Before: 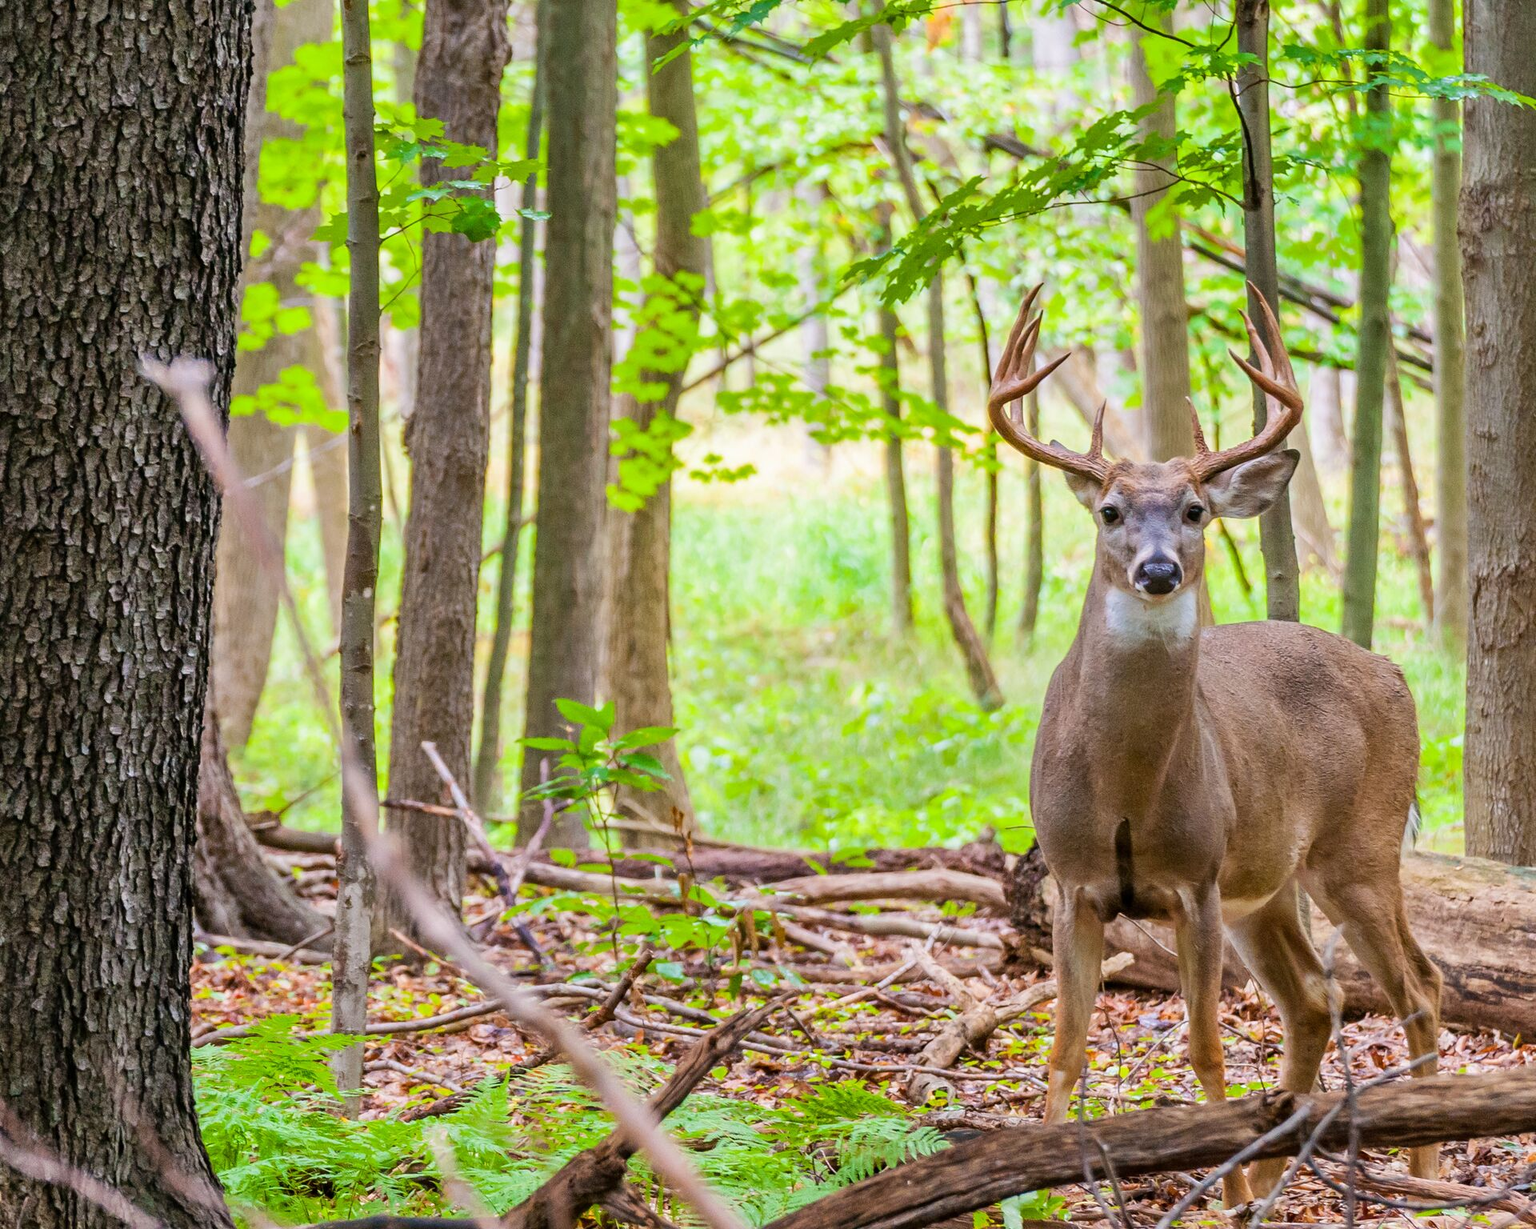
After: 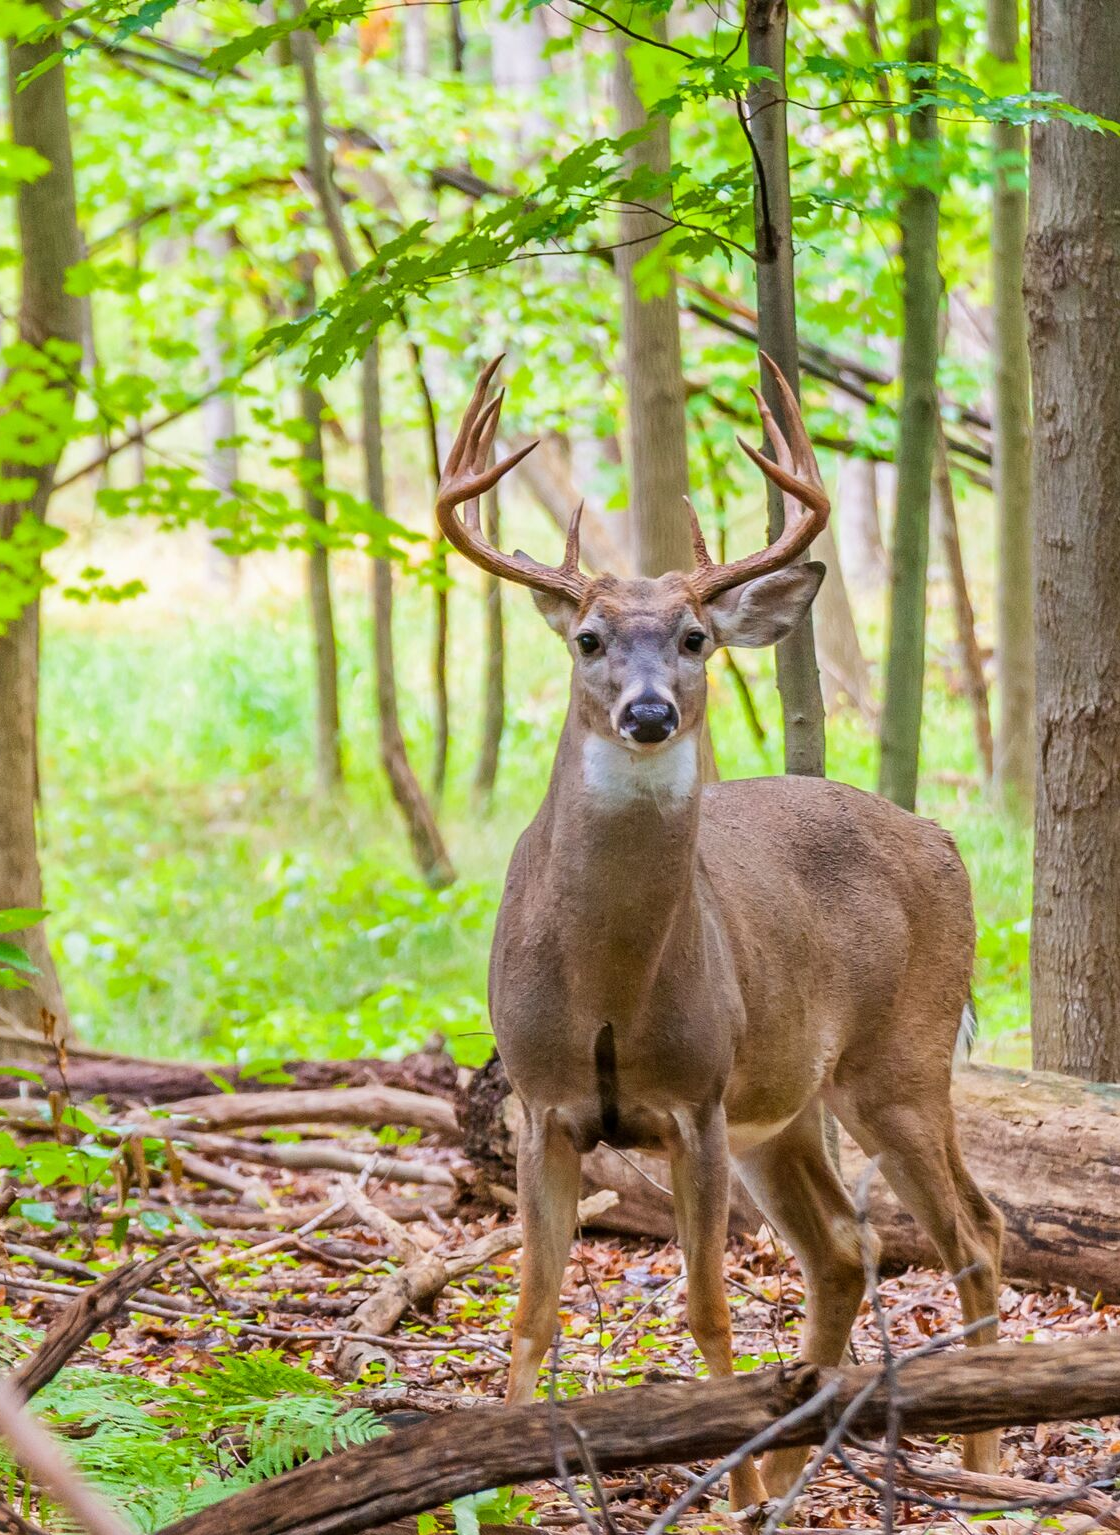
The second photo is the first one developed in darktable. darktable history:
crop: left 41.625%
